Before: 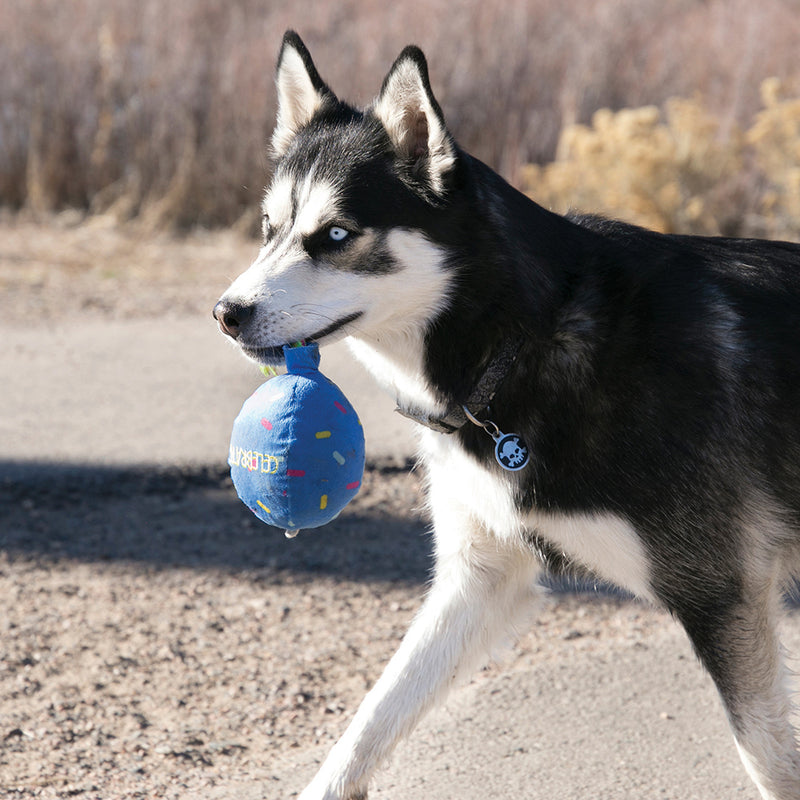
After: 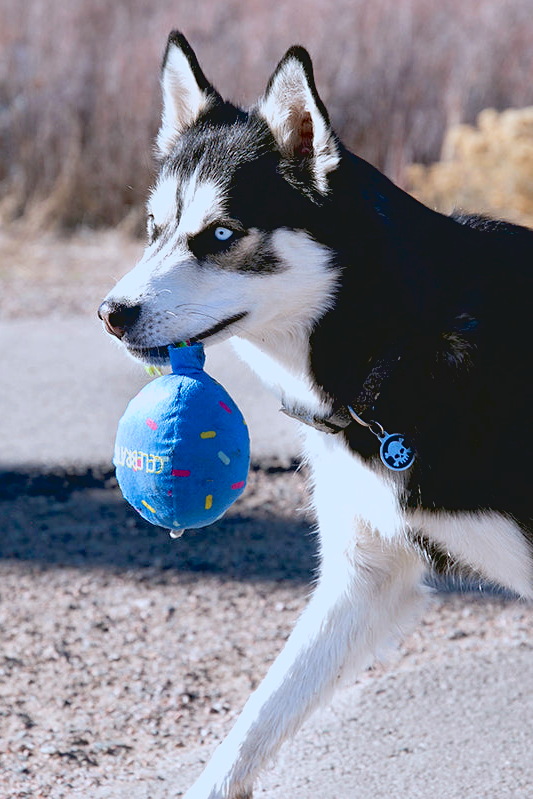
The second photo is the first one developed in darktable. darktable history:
crop and rotate: left 14.385%, right 18.948%
exposure: black level correction 0.025, exposure 0.182 EV, compensate highlight preservation false
sharpen: amount 0.2
lowpass: radius 0.1, contrast 0.85, saturation 1.1, unbound 0
color correction: highlights a* -2.24, highlights b* -18.1
